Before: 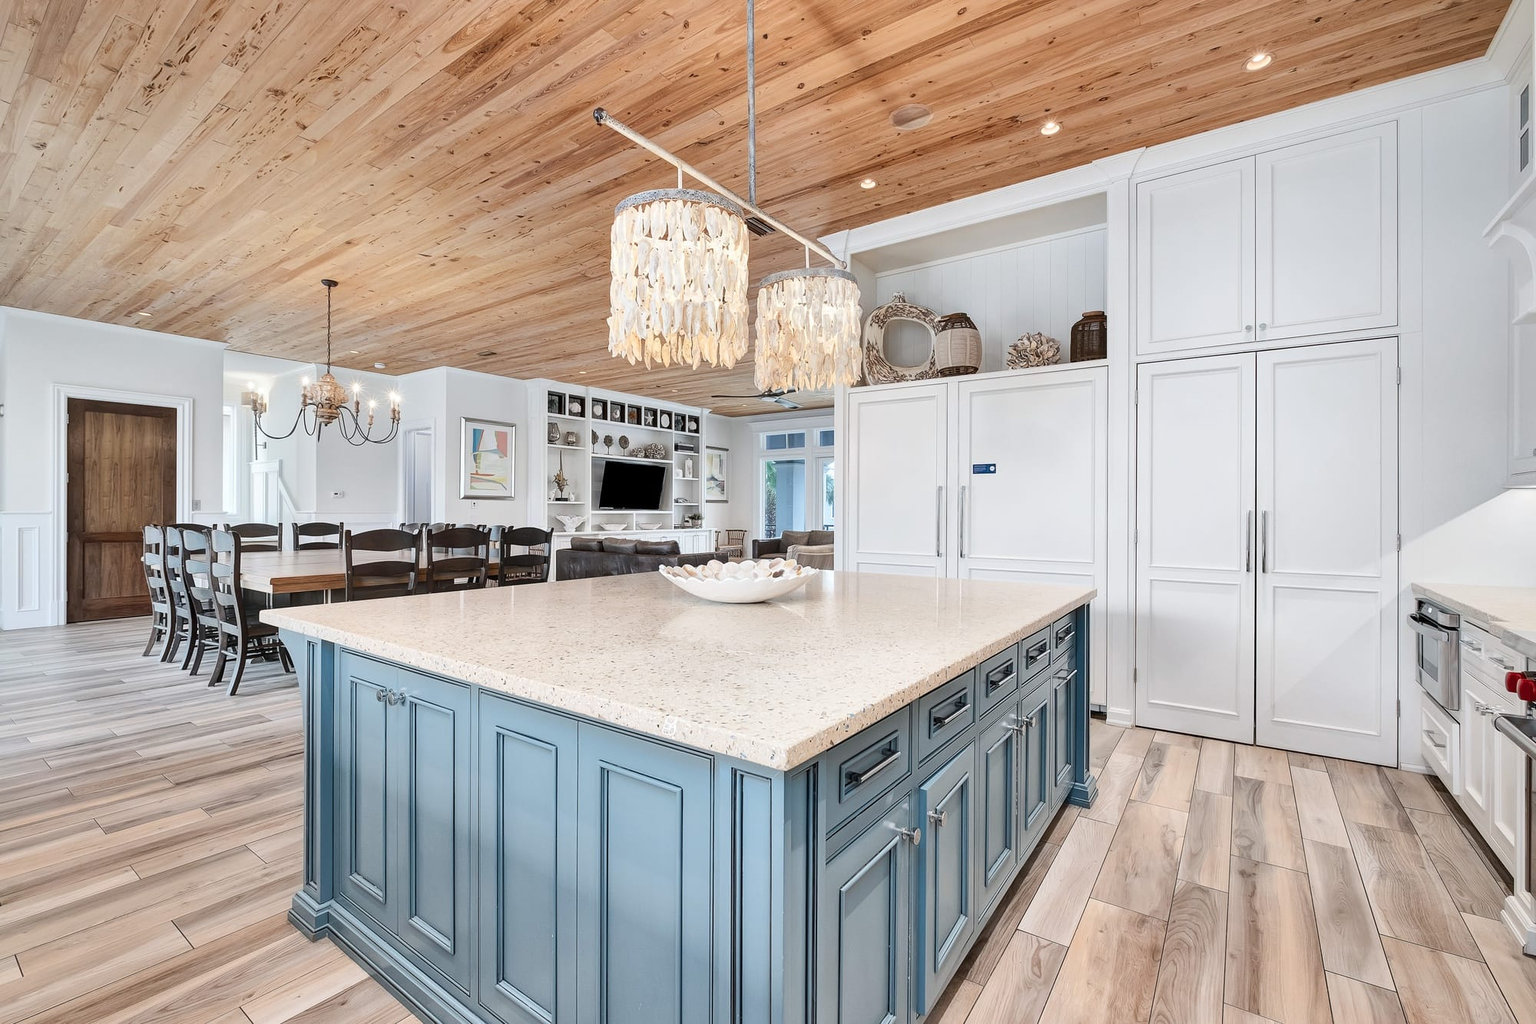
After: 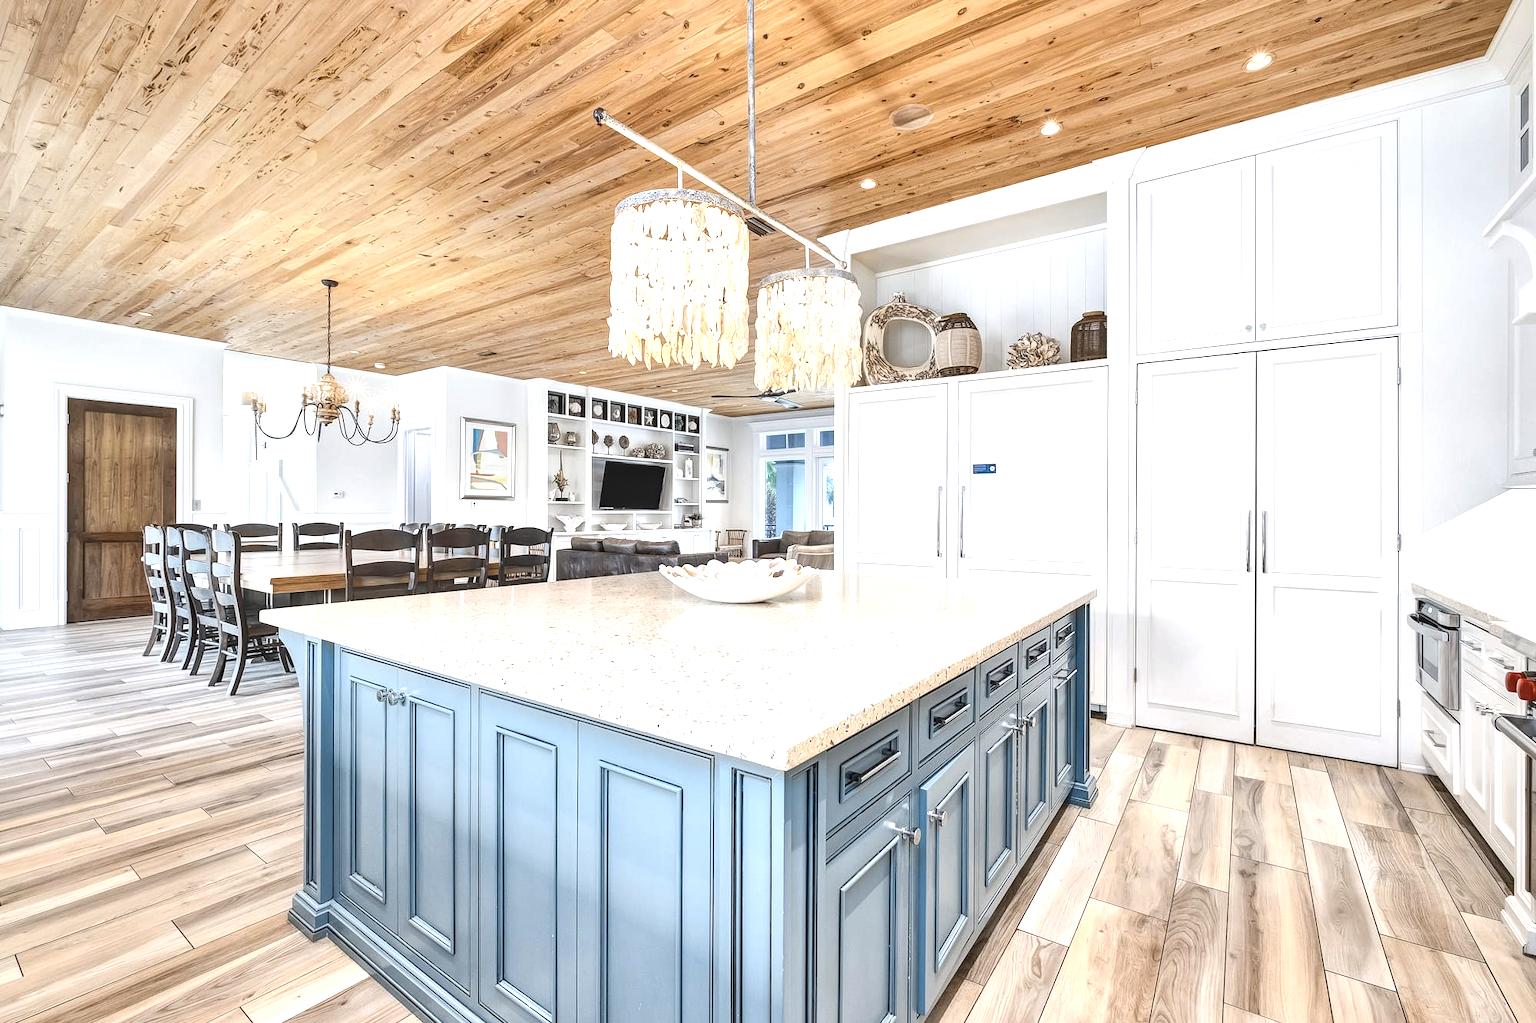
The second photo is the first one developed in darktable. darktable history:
exposure: black level correction -0.002, exposure 0.708 EV, compensate exposure bias true, compensate highlight preservation false
local contrast: on, module defaults
color contrast: green-magenta contrast 0.8, blue-yellow contrast 1.1, unbound 0
